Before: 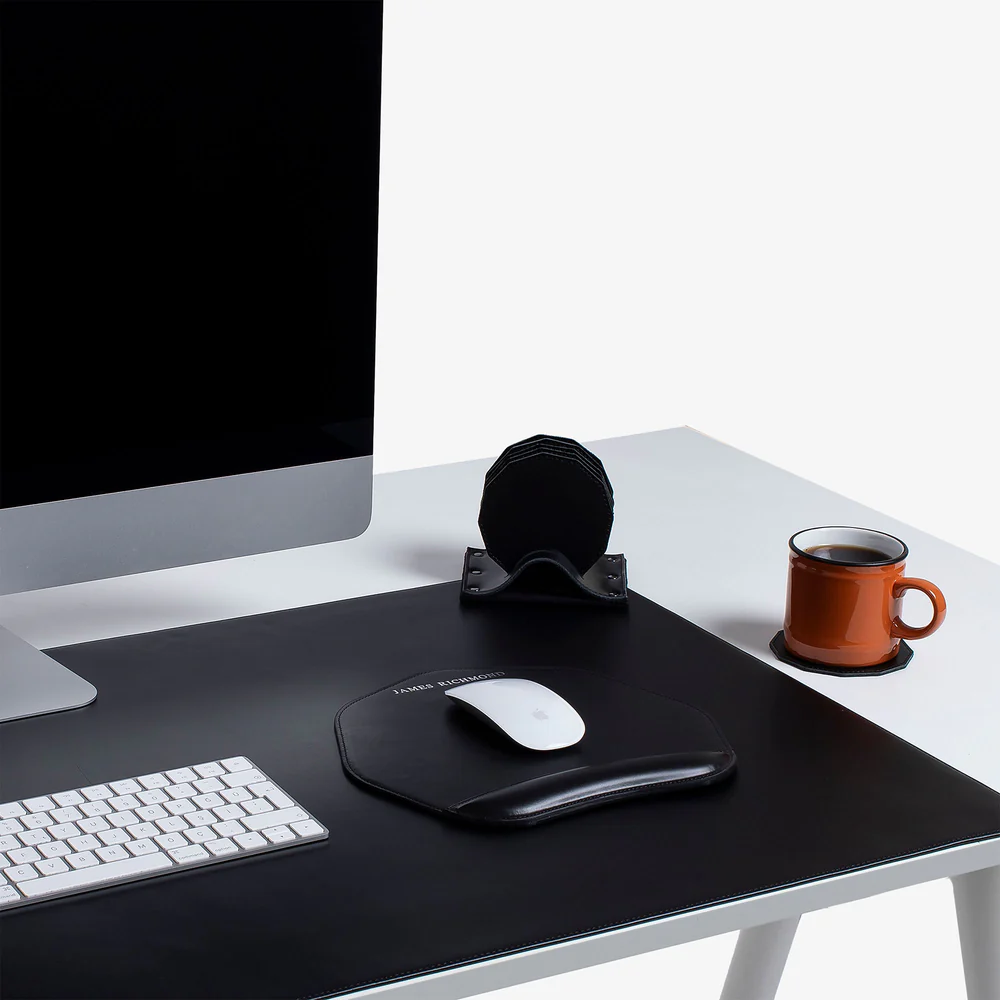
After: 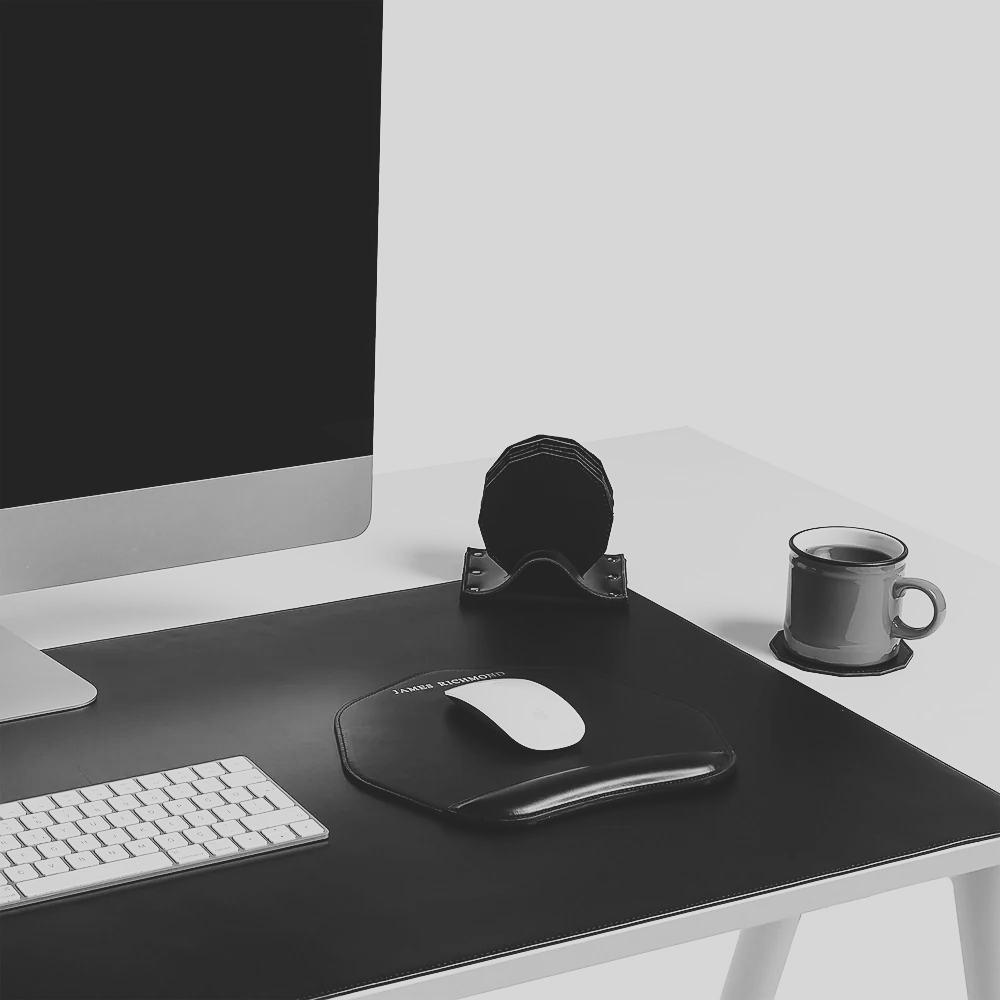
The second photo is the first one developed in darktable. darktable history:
sharpen: radius 1.864, amount 0.398, threshold 1.271
monochrome: on, module defaults
base curve: curves: ch0 [(0, 0) (0.036, 0.037) (0.121, 0.228) (0.46, 0.76) (0.859, 0.983) (1, 1)], preserve colors none
white balance: red 0.986, blue 1.01
color correction: highlights a* -0.182, highlights b* -0.124
contrast brightness saturation: contrast -0.28
